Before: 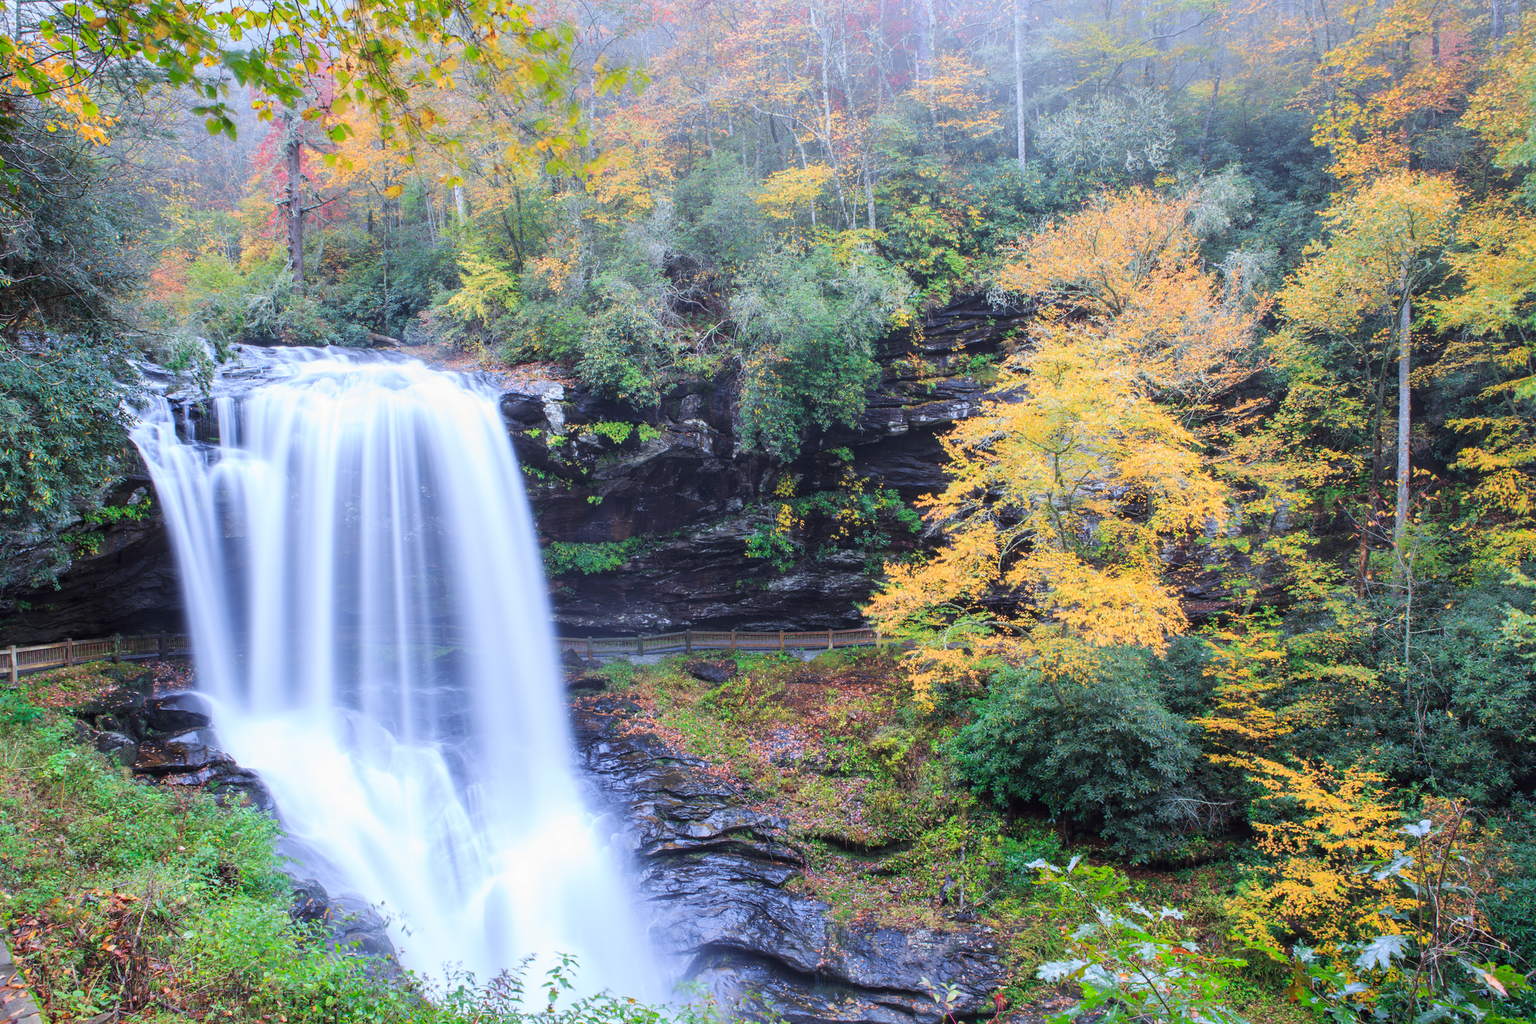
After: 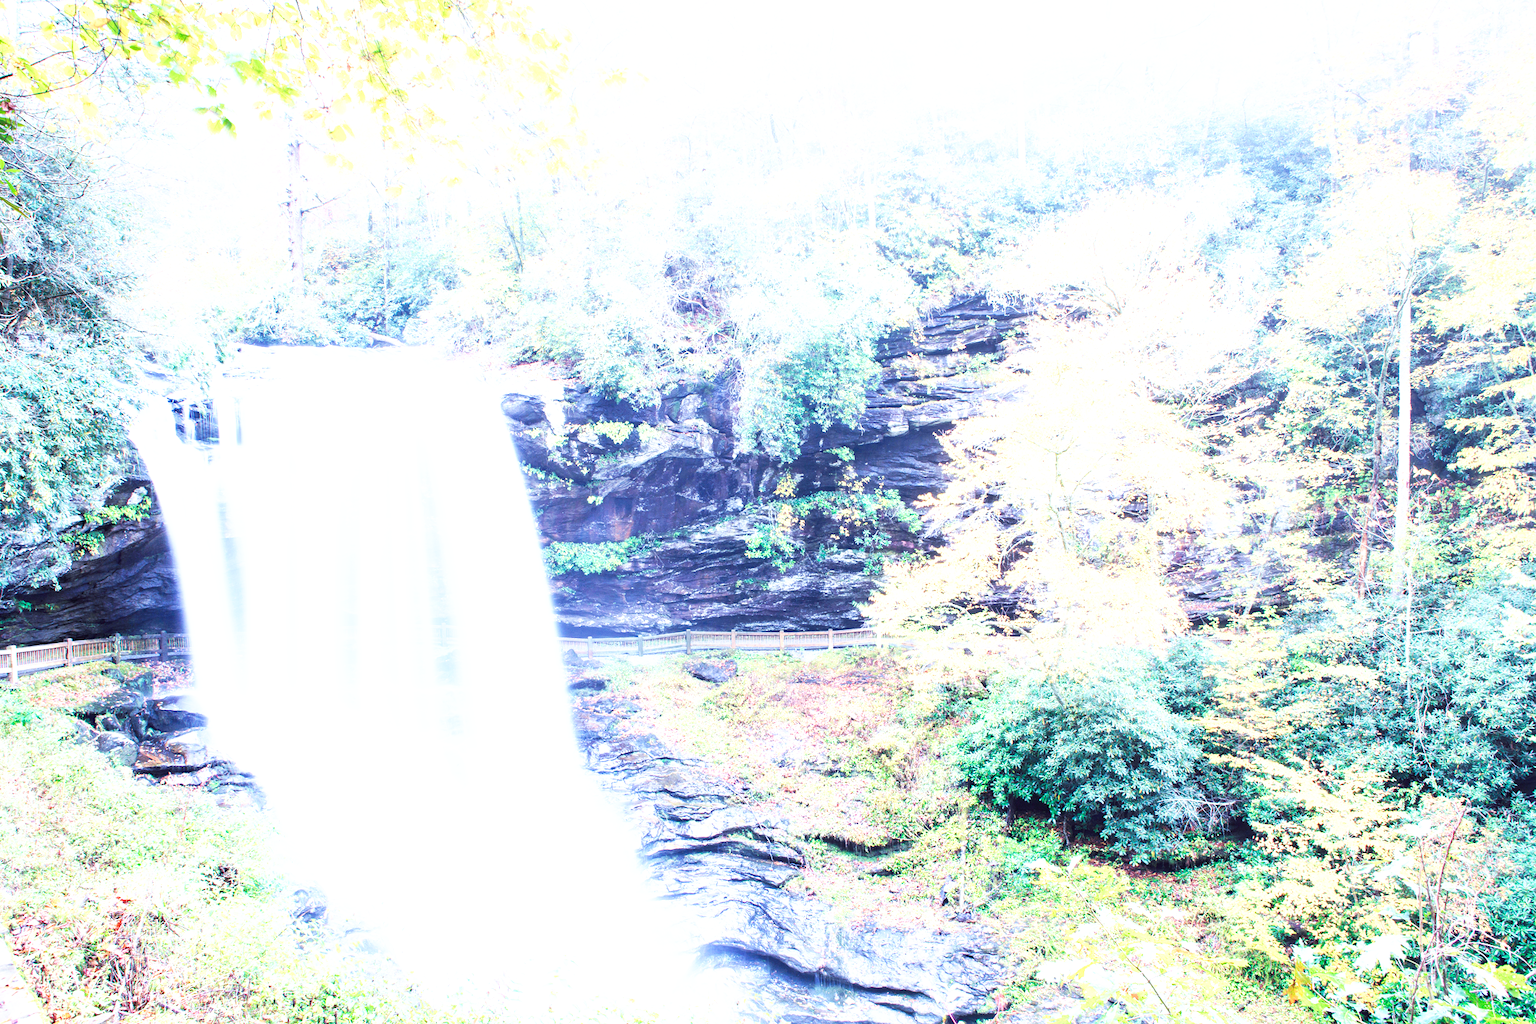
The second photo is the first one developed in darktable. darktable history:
exposure: black level correction 0, exposure 1.739 EV, compensate highlight preservation false
base curve: curves: ch0 [(0, 0) (0.007, 0.004) (0.027, 0.03) (0.046, 0.07) (0.207, 0.54) (0.442, 0.872) (0.673, 0.972) (1, 1)], preserve colors none
color calibration: x 0.372, y 0.386, temperature 4285.11 K, gamut compression 0.988
